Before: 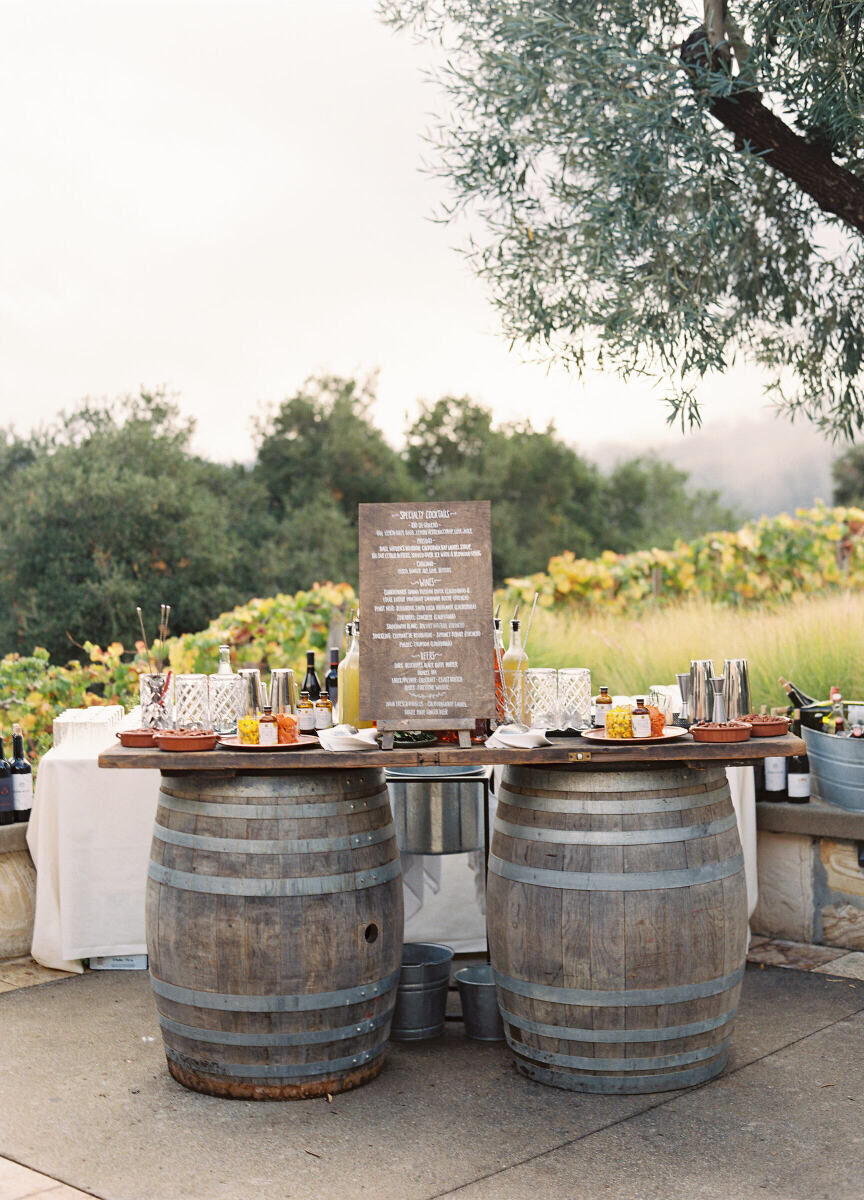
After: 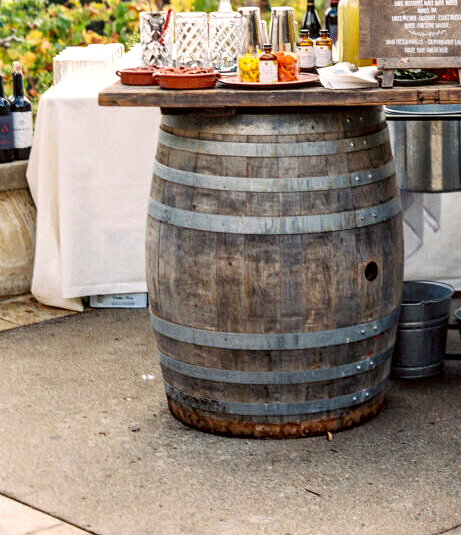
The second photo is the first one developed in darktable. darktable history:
crop and rotate: top 55.227%, right 46.563%, bottom 0.118%
contrast brightness saturation: contrast 0.091, saturation 0.275
local contrast: detail 150%
